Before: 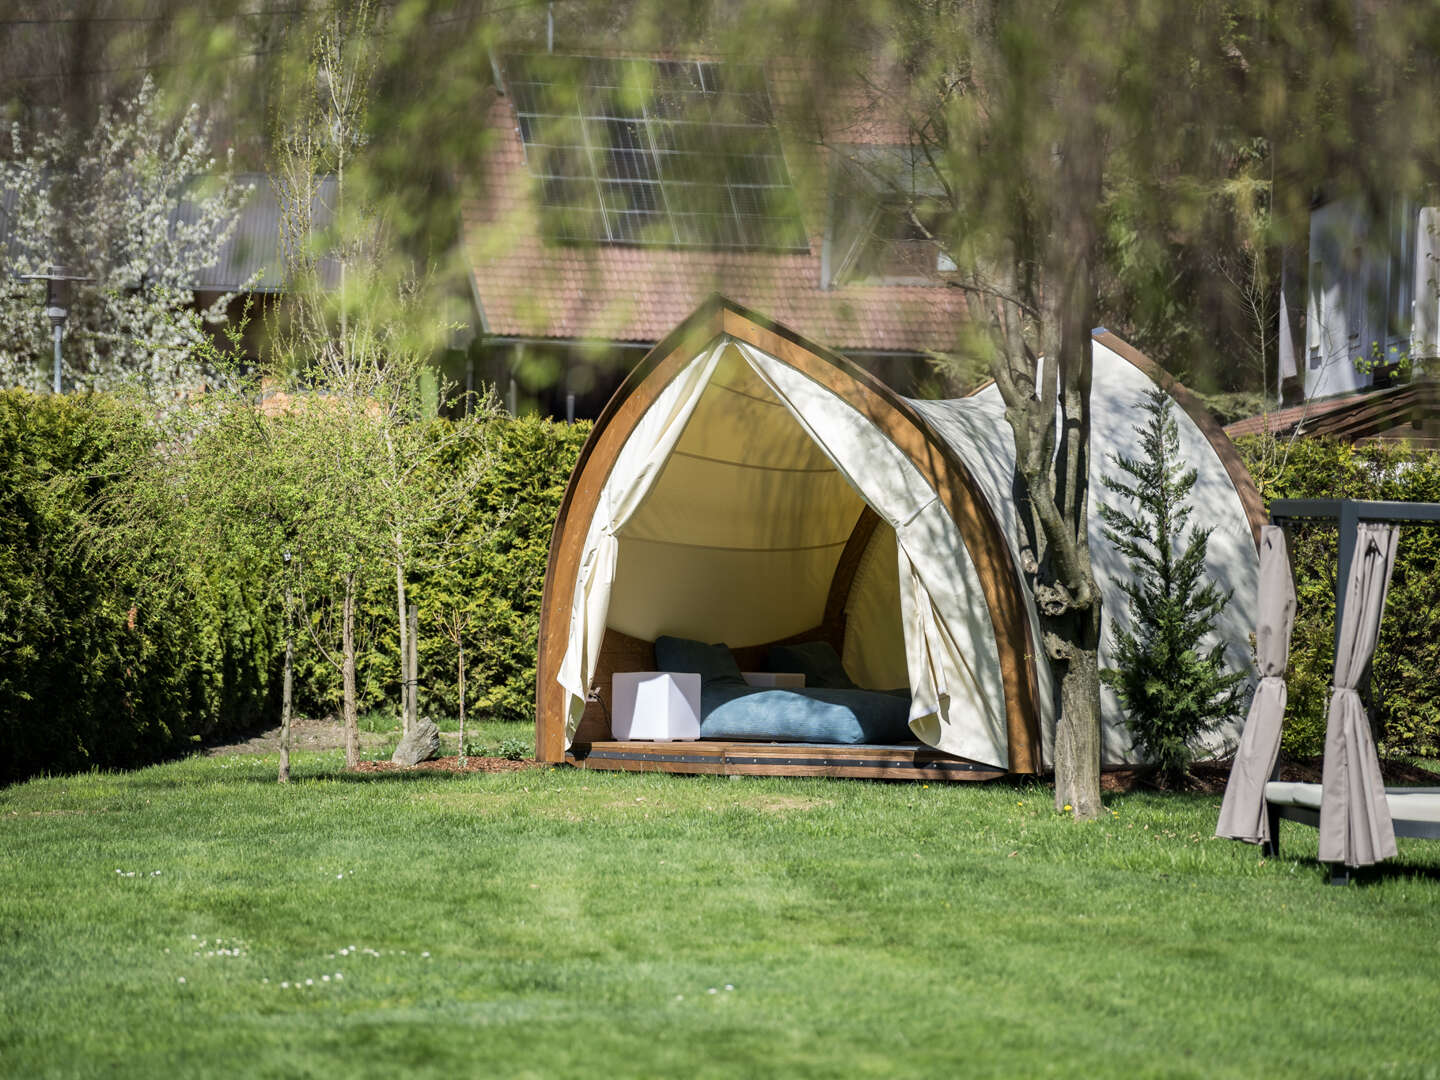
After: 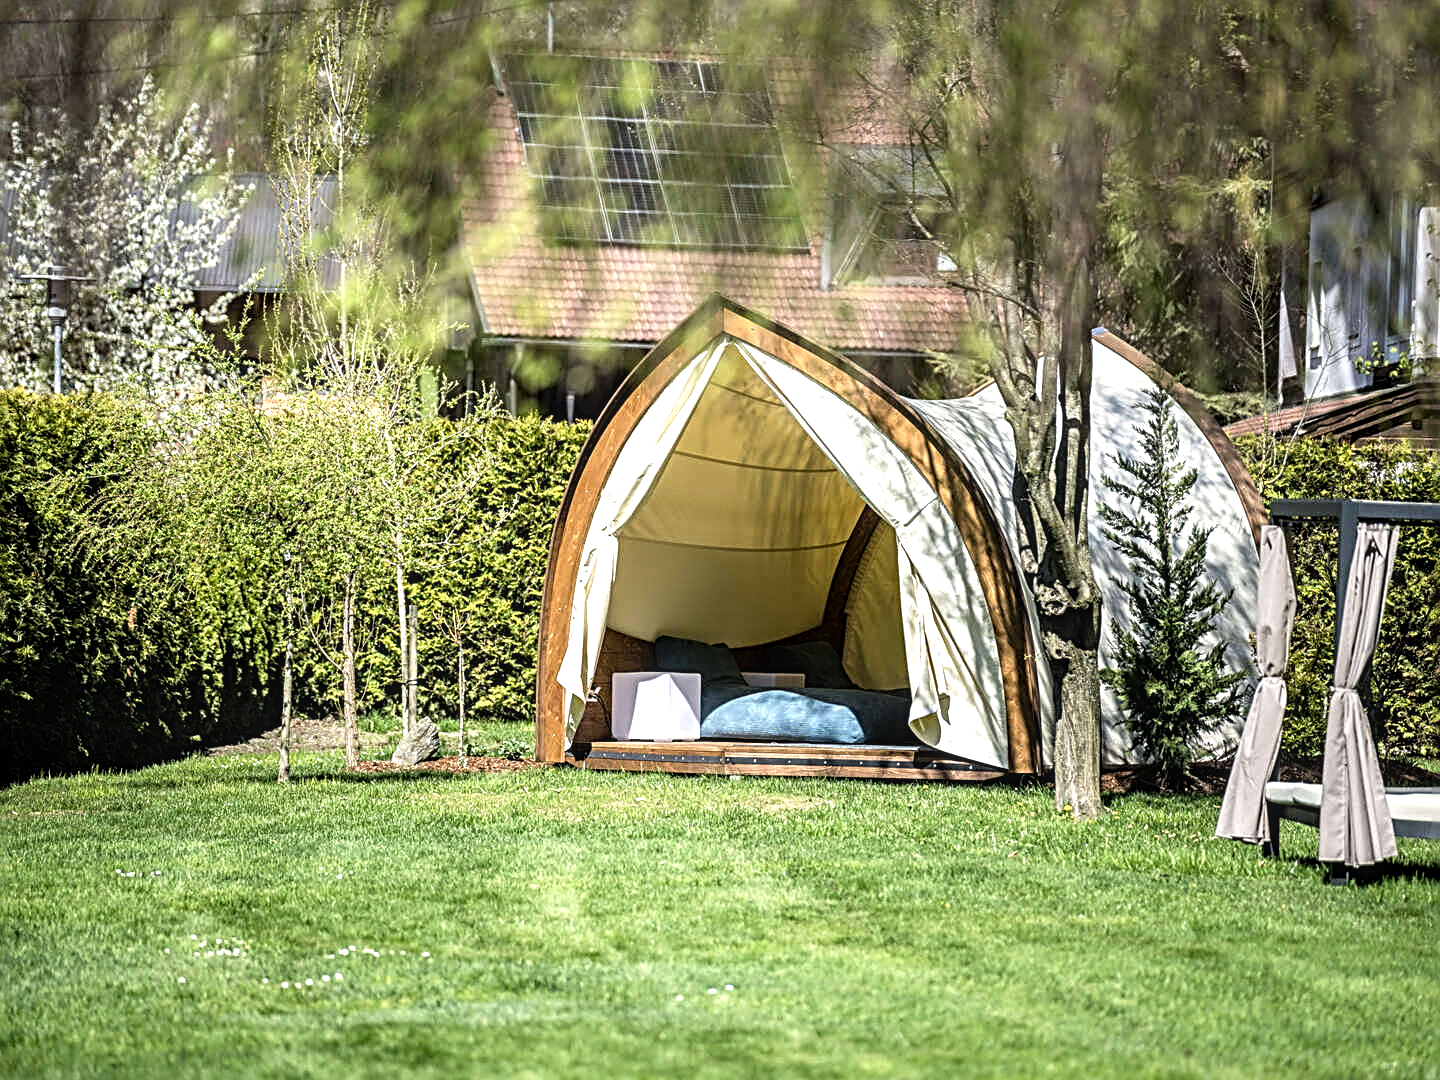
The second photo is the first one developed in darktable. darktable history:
local contrast: on, module defaults
sharpen: radius 3.003, amount 0.761
tone equalizer: -8 EV -0.735 EV, -7 EV -0.679 EV, -6 EV -0.586 EV, -5 EV -0.377 EV, -3 EV 0.369 EV, -2 EV 0.6 EV, -1 EV 0.691 EV, +0 EV 0.739 EV
color balance rgb: perceptual saturation grading › global saturation 1.116%, perceptual saturation grading › highlights -2.516%, perceptual saturation grading › mid-tones 4.072%, perceptual saturation grading › shadows 8.5%
